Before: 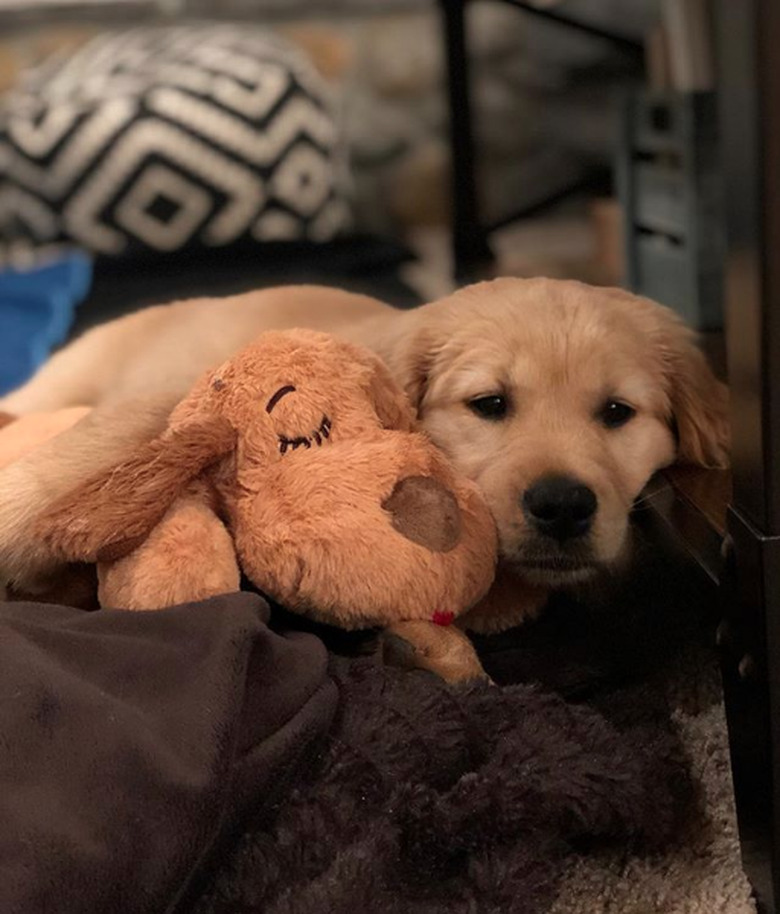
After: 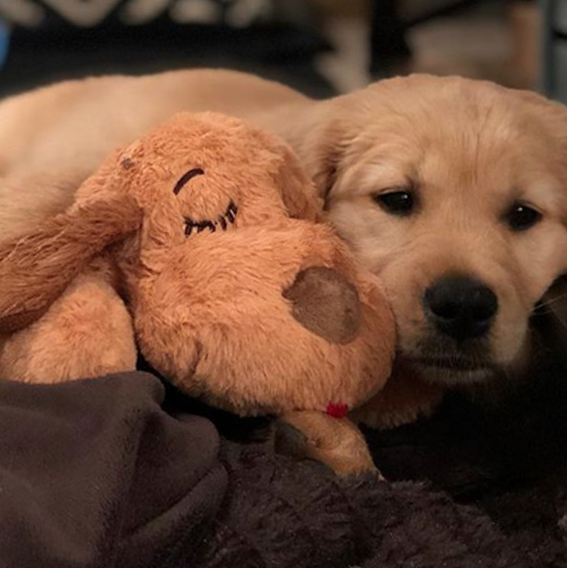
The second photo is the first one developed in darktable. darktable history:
crop and rotate: angle -3.58°, left 9.727%, top 21.225%, right 12.392%, bottom 12.135%
